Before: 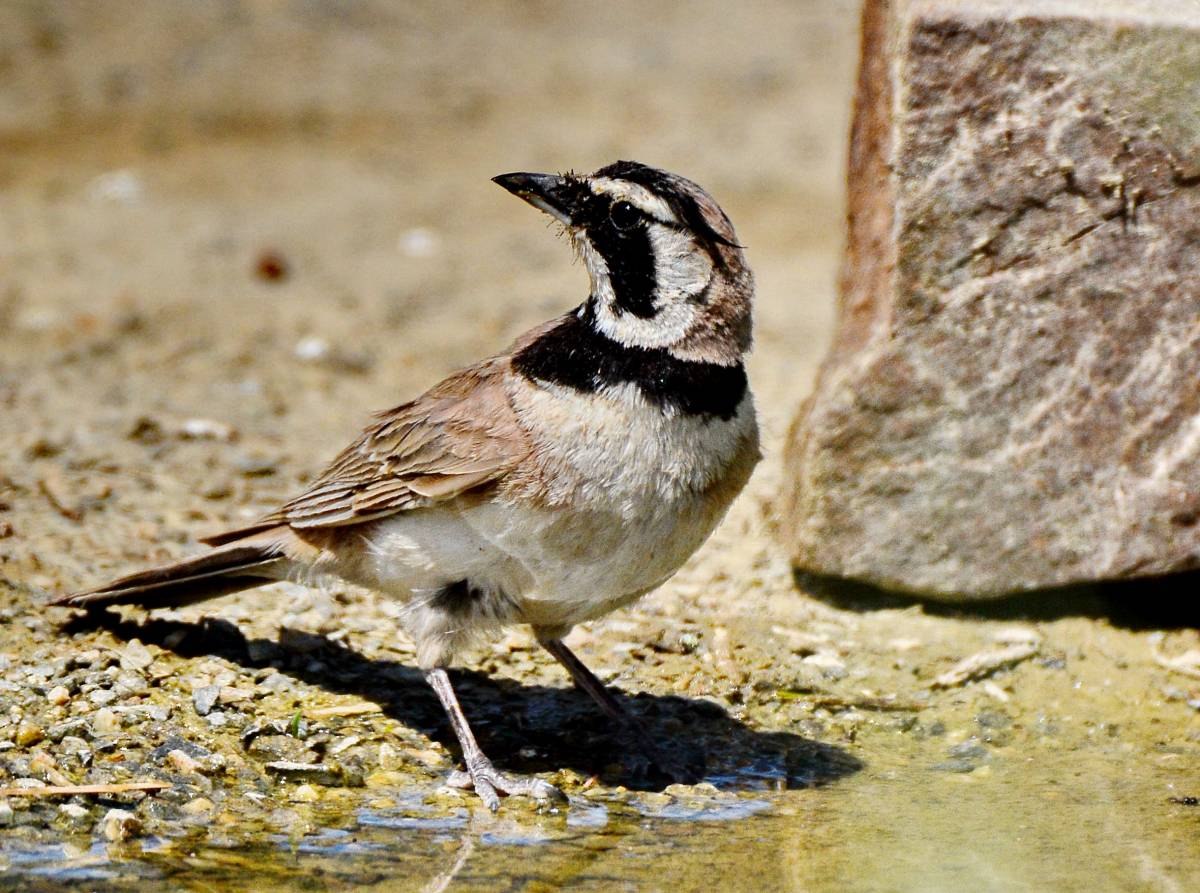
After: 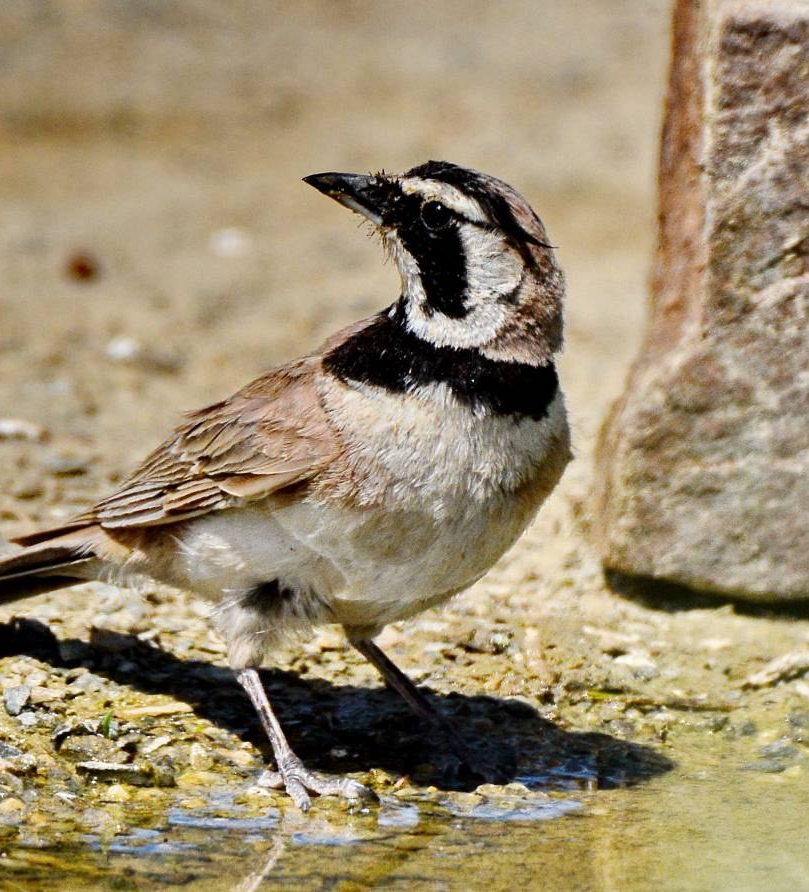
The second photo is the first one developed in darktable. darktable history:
crop and rotate: left 15.762%, right 16.74%
